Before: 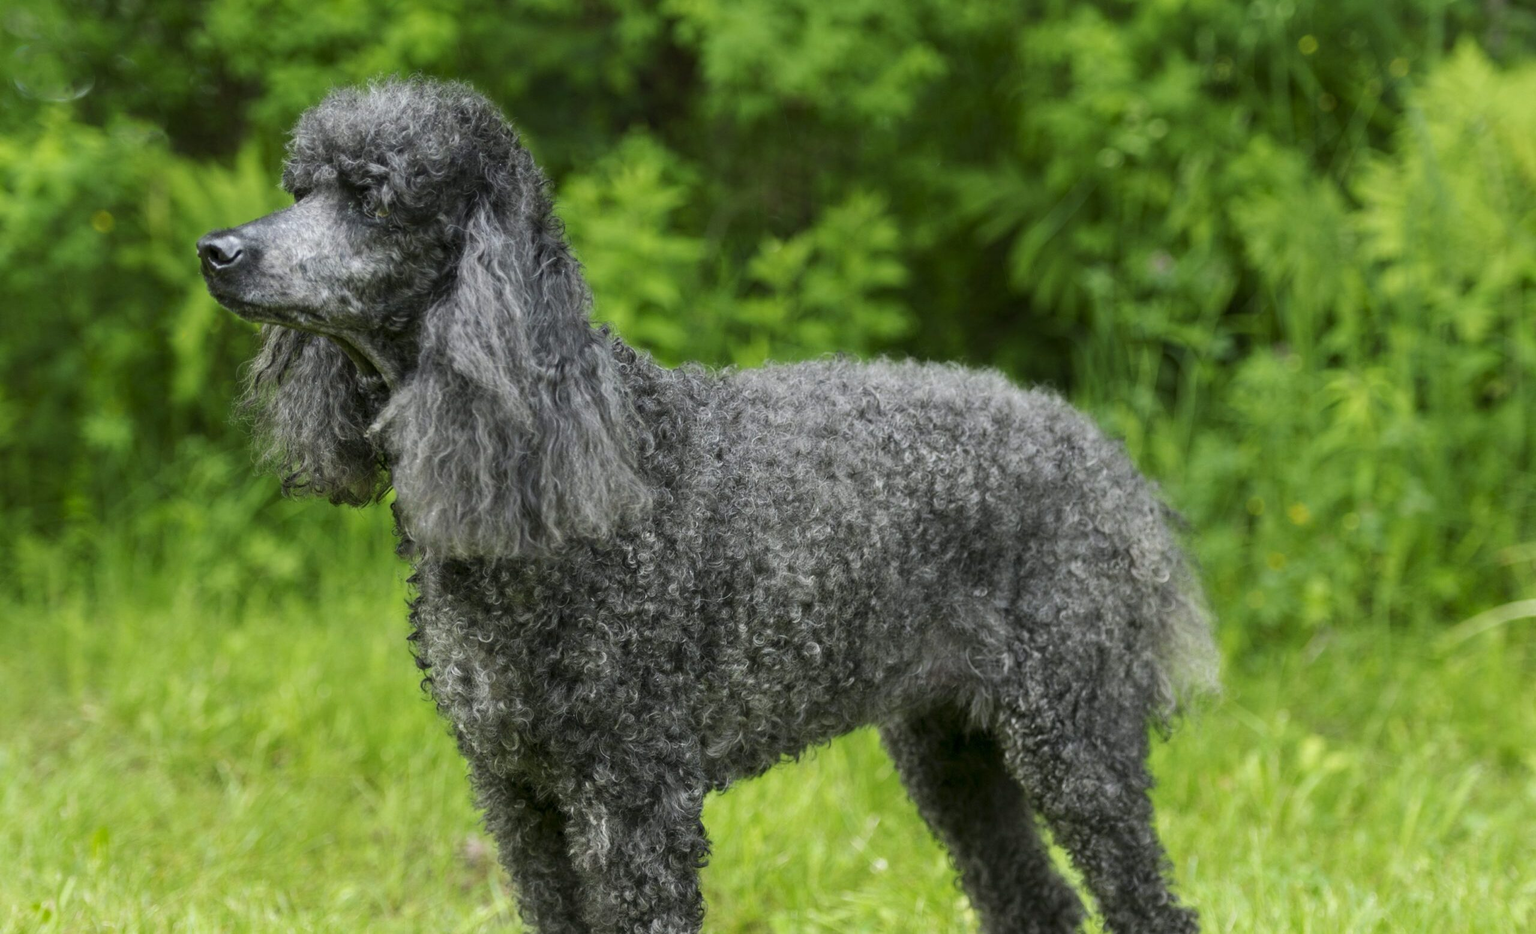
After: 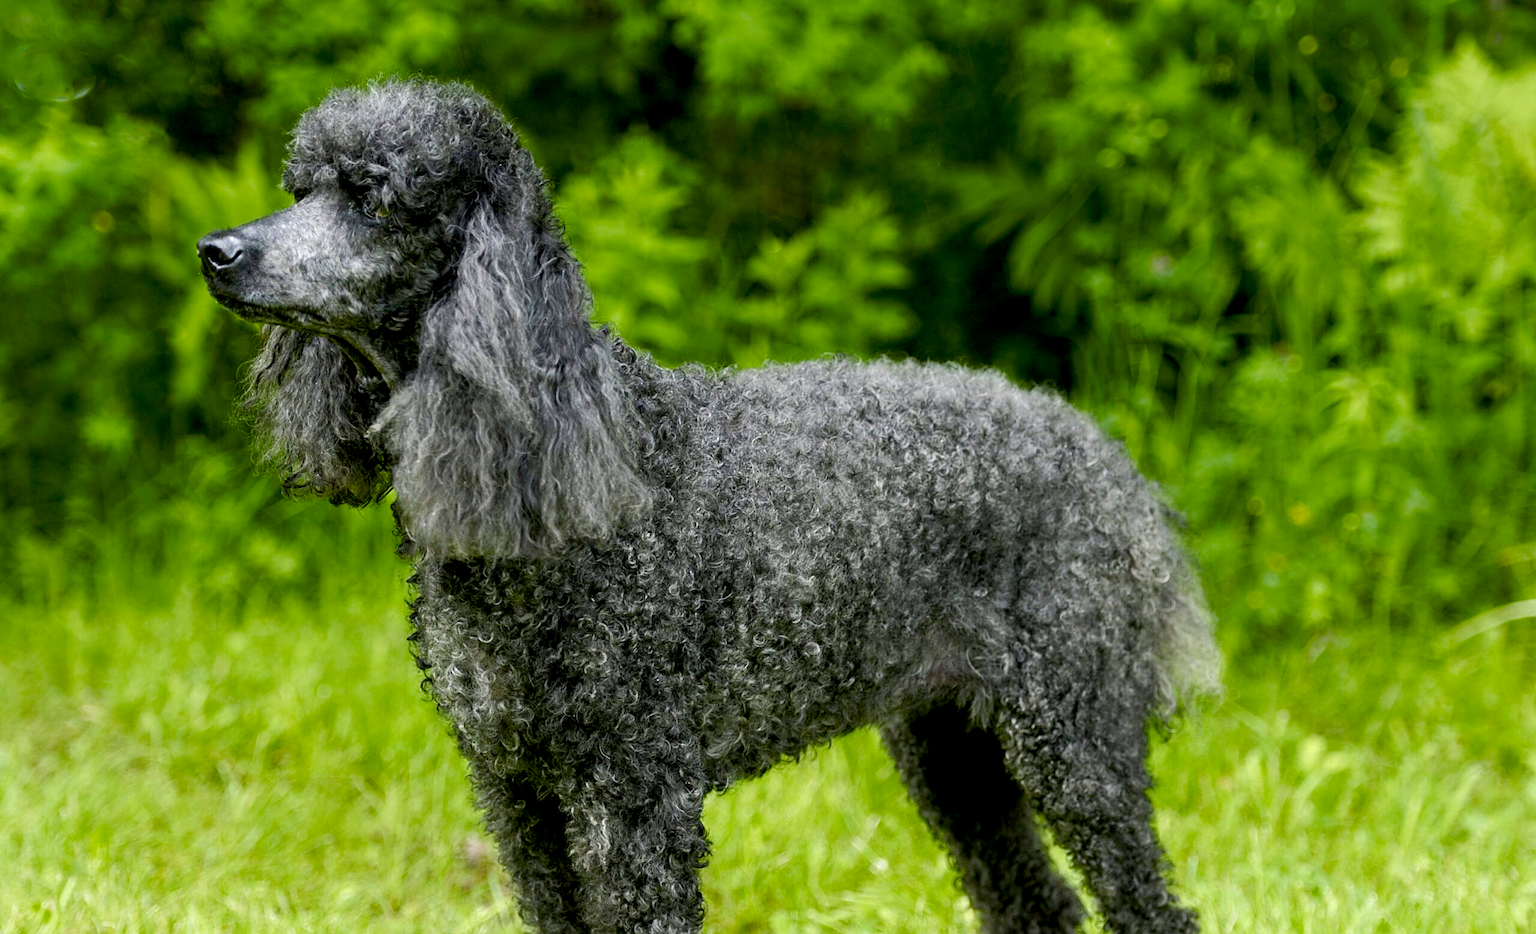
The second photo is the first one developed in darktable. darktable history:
sharpen: on, module defaults
color balance rgb: shadows lift › luminance -9.41%, highlights gain › luminance 17.6%, global offset › luminance -1.45%, perceptual saturation grading › highlights -17.77%, perceptual saturation grading › mid-tones 33.1%, perceptual saturation grading › shadows 50.52%, global vibrance 24.22%
tone equalizer: on, module defaults
